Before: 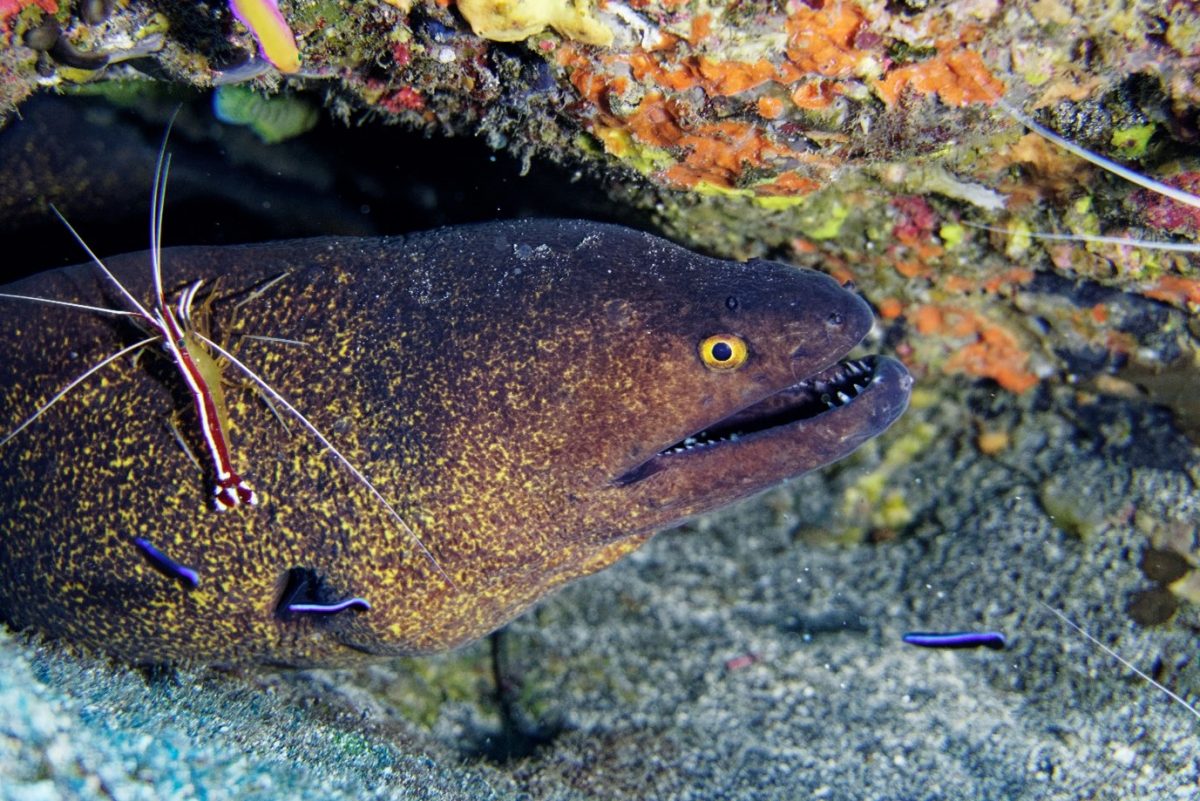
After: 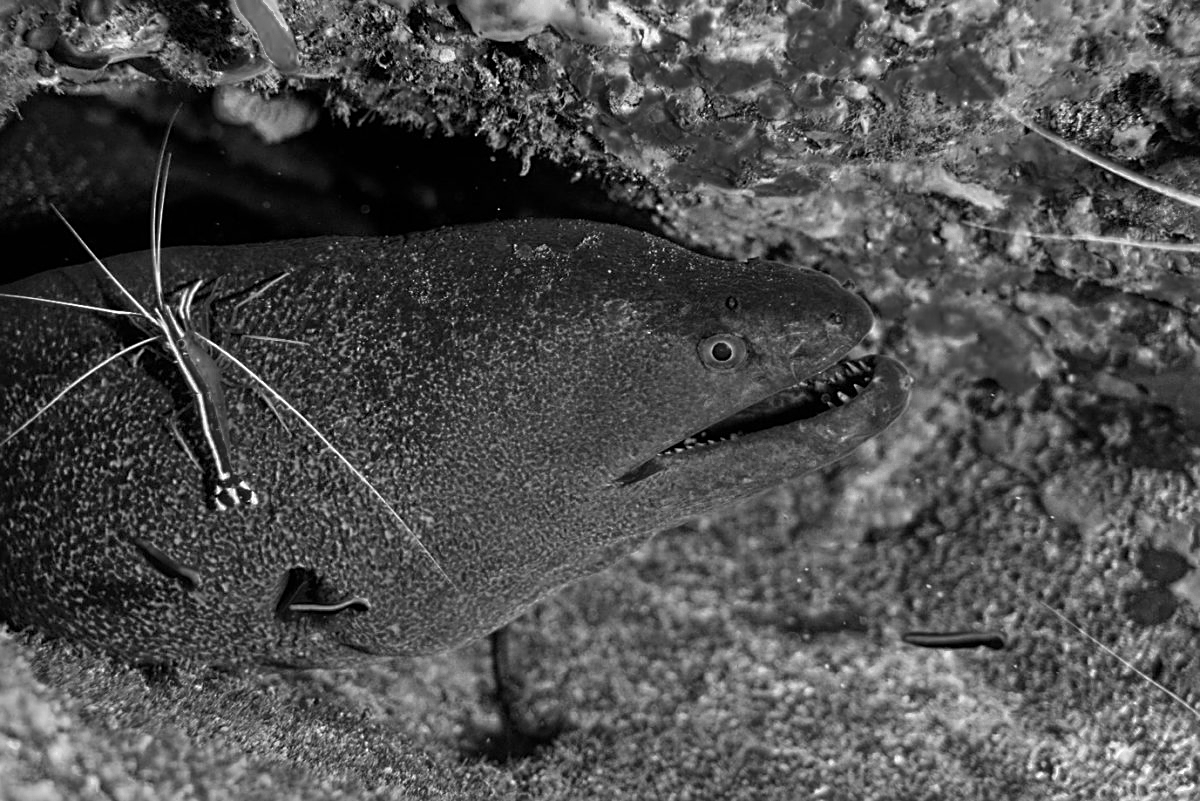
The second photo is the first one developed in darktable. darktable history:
color zones: curves: ch0 [(0.002, 0.429) (0.121, 0.212) (0.198, 0.113) (0.276, 0.344) (0.331, 0.541) (0.41, 0.56) (0.482, 0.289) (0.619, 0.227) (0.721, 0.18) (0.821, 0.435) (0.928, 0.555) (1, 0.587)]; ch1 [(0, 0) (0.143, 0) (0.286, 0) (0.429, 0) (0.571, 0) (0.714, 0) (0.857, 0)], mix 41.28%
sharpen: on, module defaults
